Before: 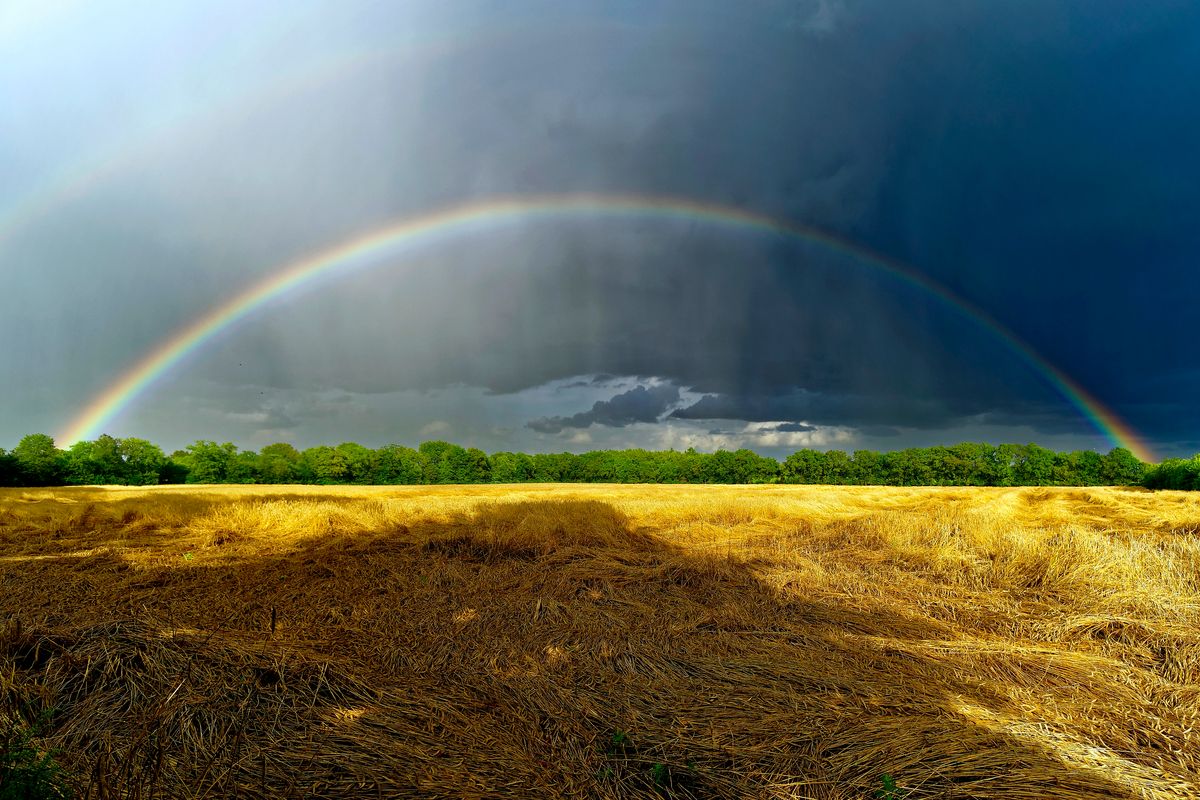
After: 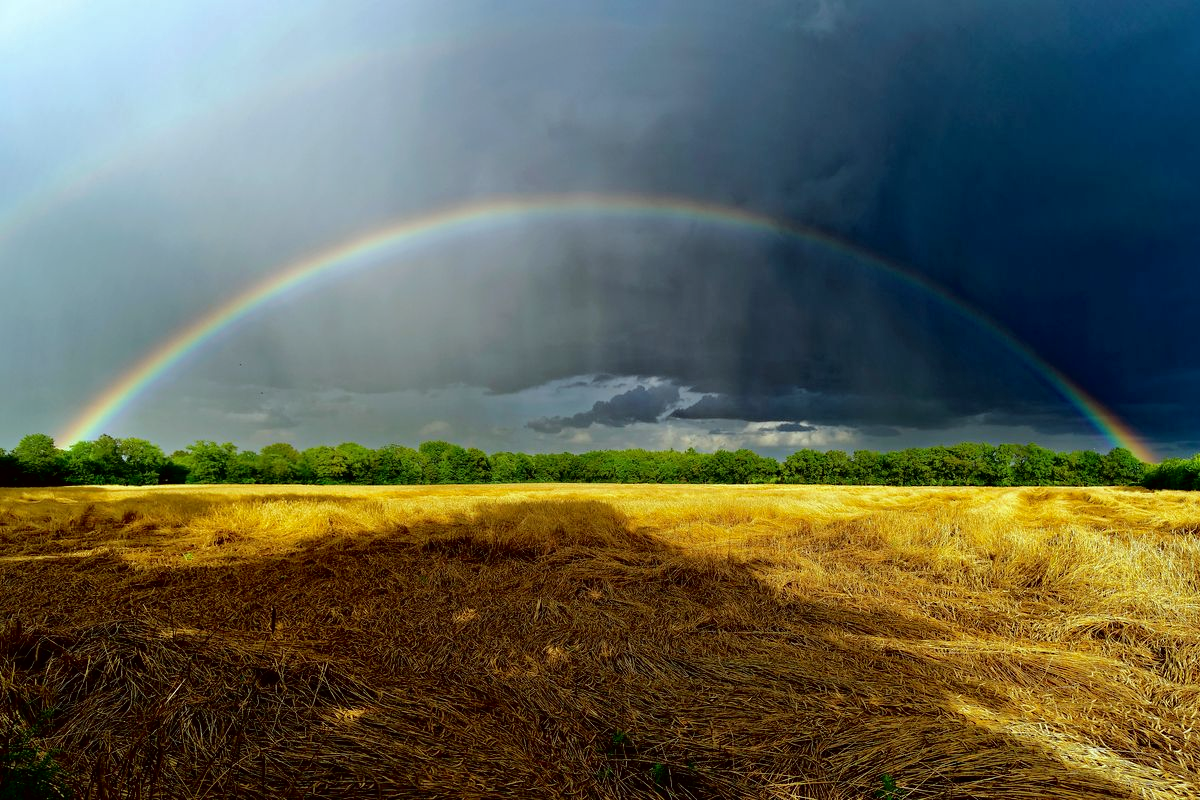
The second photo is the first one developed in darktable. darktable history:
tone curve: curves: ch0 [(0, 0) (0.003, 0.001) (0.011, 0.002) (0.025, 0.007) (0.044, 0.015) (0.069, 0.022) (0.1, 0.03) (0.136, 0.056) (0.177, 0.115) (0.224, 0.177) (0.277, 0.244) (0.335, 0.322) (0.399, 0.398) (0.468, 0.471) (0.543, 0.545) (0.623, 0.614) (0.709, 0.685) (0.801, 0.765) (0.898, 0.867) (1, 1)], color space Lab, independent channels, preserve colors none
color correction: highlights a* -2.91, highlights b* -1.98, shadows a* 2.4, shadows b* 2.67
